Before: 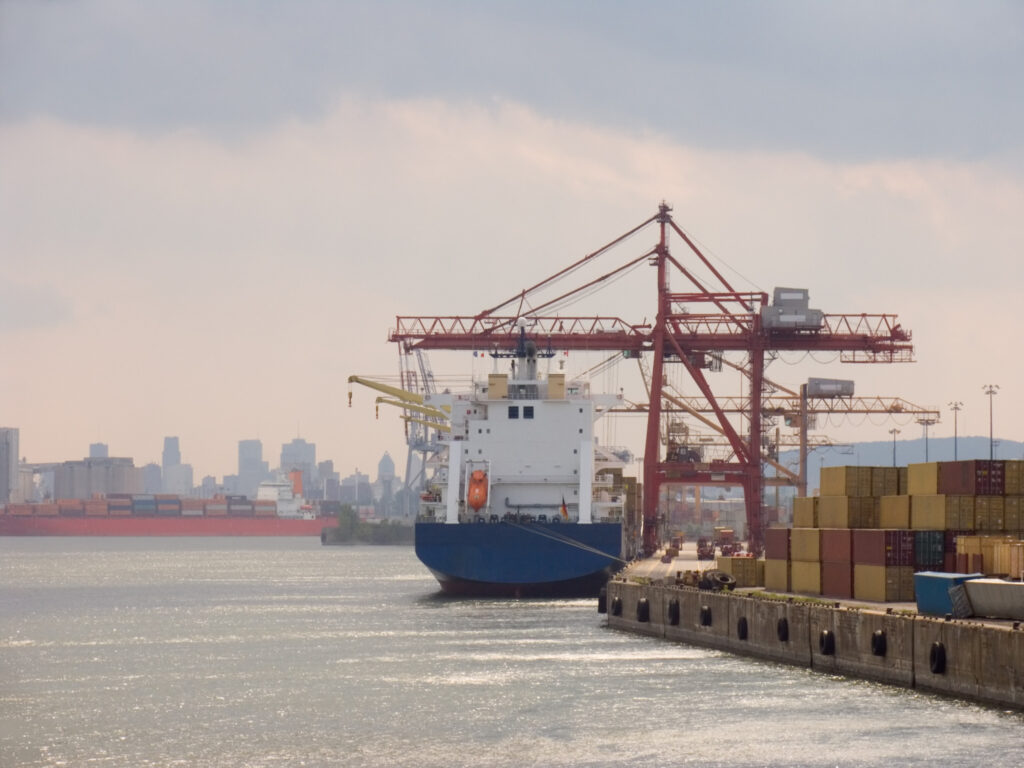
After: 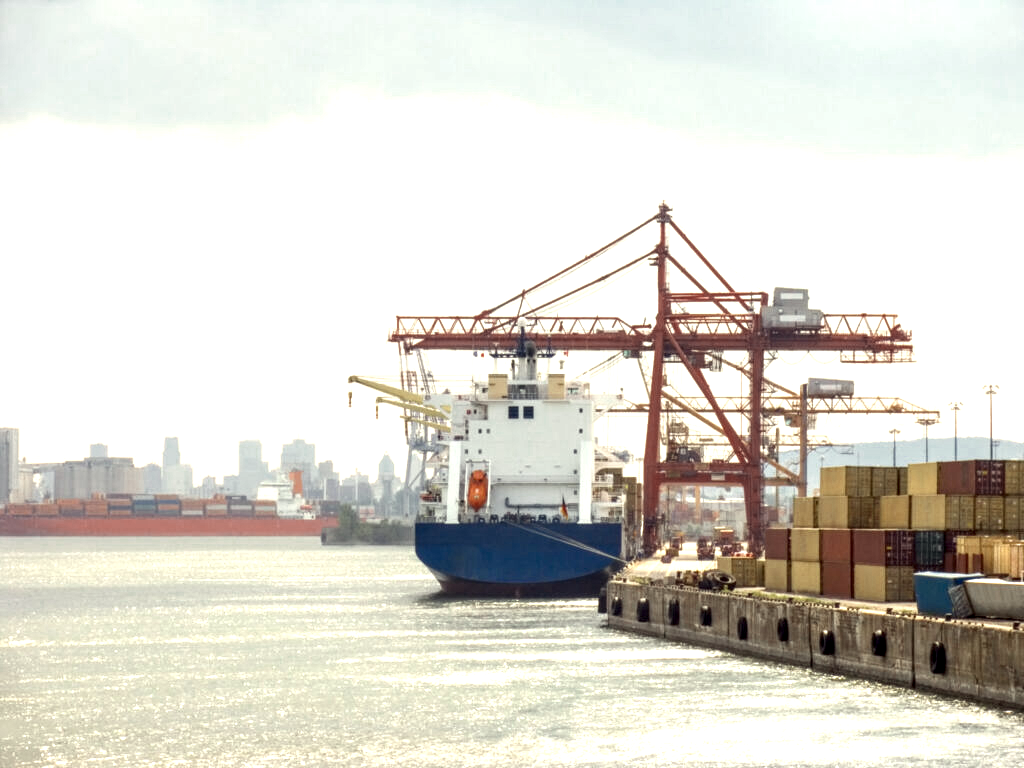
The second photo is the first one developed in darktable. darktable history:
color correction: highlights a* -5.63, highlights b* 11.1
contrast brightness saturation: contrast 0.043, saturation 0.152
exposure: exposure 1.094 EV, compensate highlight preservation false
local contrast: highlights 60%, shadows 61%, detail 160%
color zones: curves: ch0 [(0, 0.5) (0.125, 0.4) (0.25, 0.5) (0.375, 0.4) (0.5, 0.4) (0.625, 0.35) (0.75, 0.35) (0.875, 0.5)]; ch1 [(0, 0.35) (0.125, 0.45) (0.25, 0.35) (0.375, 0.35) (0.5, 0.35) (0.625, 0.35) (0.75, 0.45) (0.875, 0.35)]; ch2 [(0, 0.6) (0.125, 0.5) (0.25, 0.5) (0.375, 0.6) (0.5, 0.6) (0.625, 0.5) (0.75, 0.5) (0.875, 0.5)]
